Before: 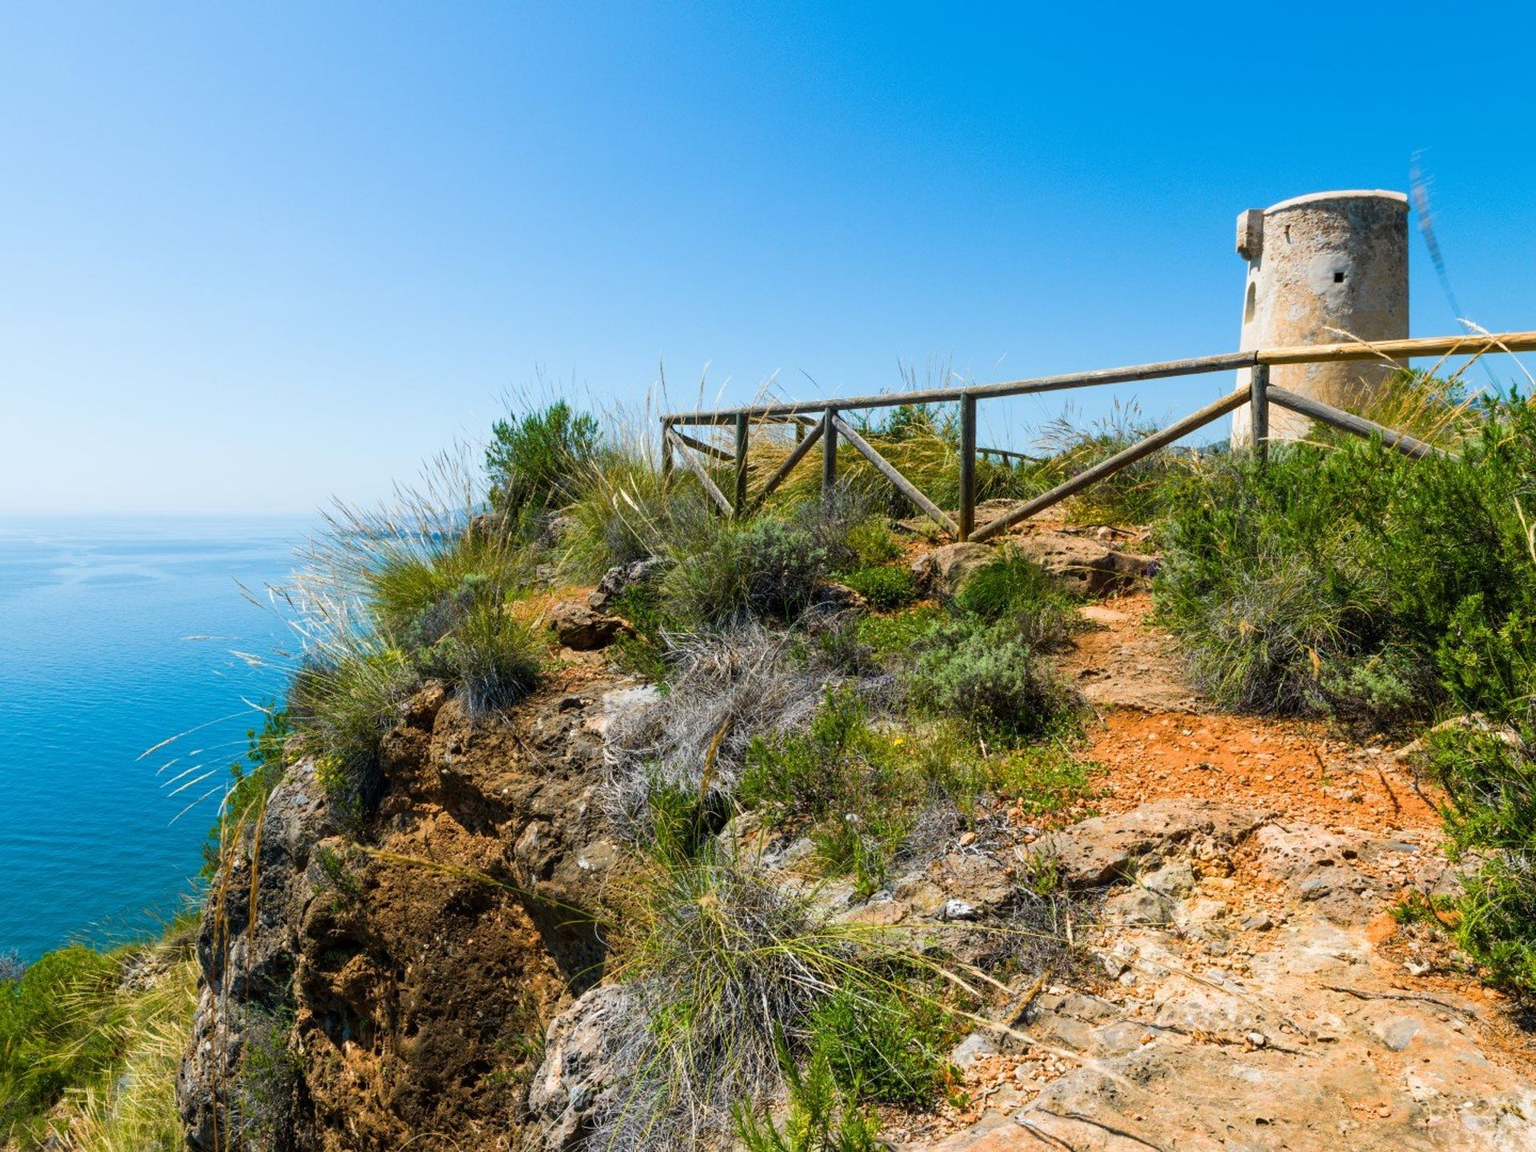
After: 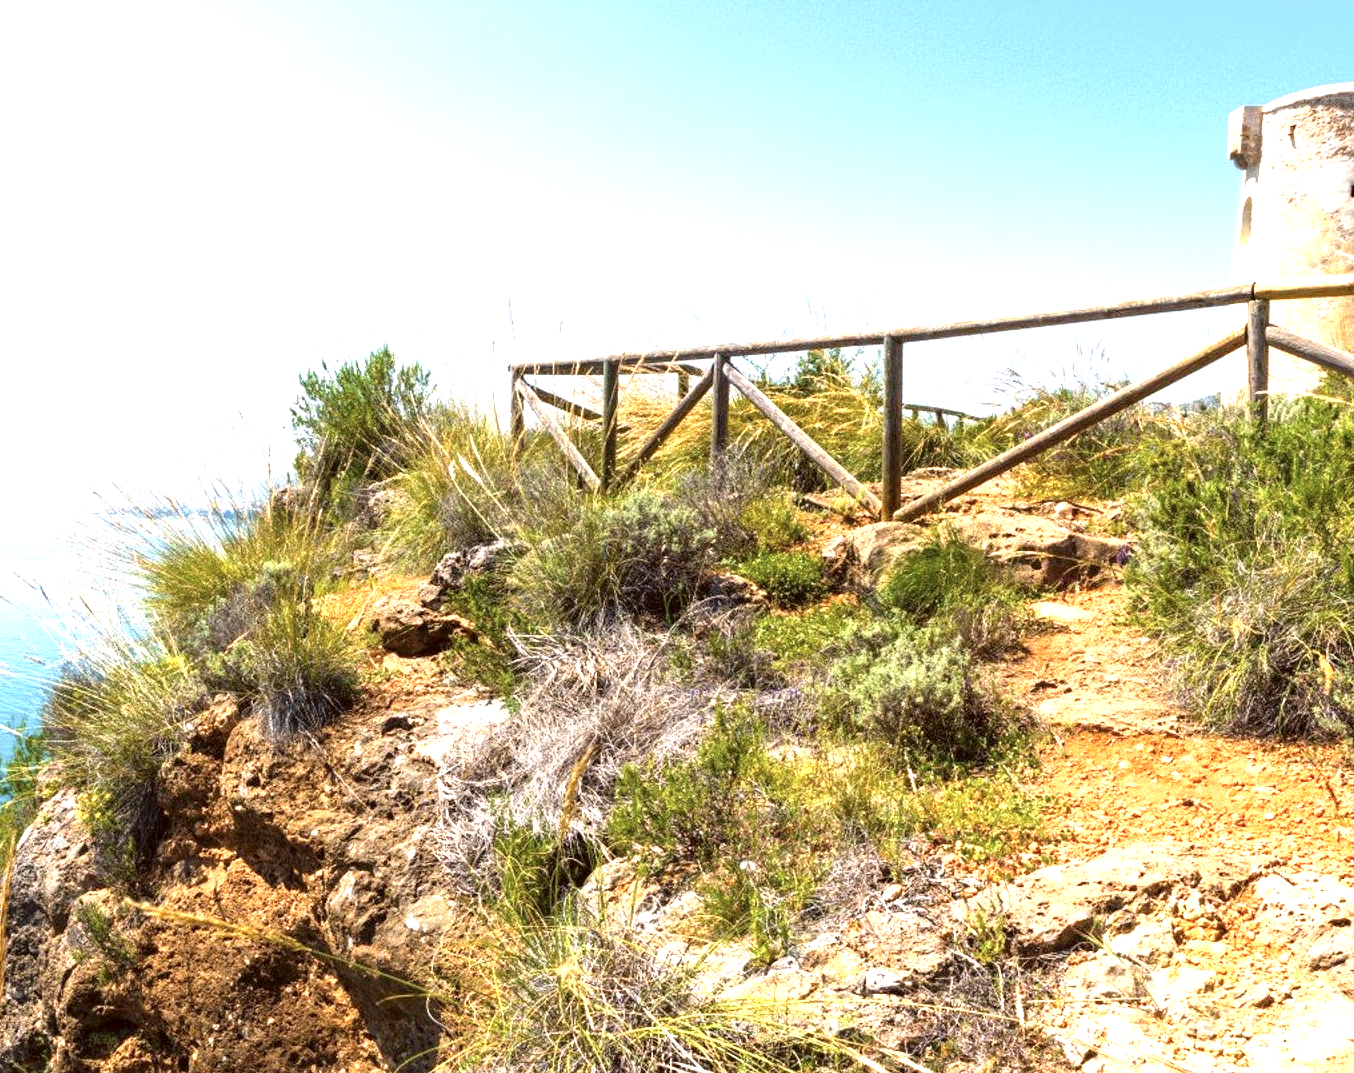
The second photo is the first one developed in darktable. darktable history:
exposure: black level correction 0, exposure 1.412 EV, compensate highlight preservation false
crop and rotate: left 16.556%, top 10.849%, right 12.872%, bottom 14.611%
color correction: highlights a* 10.18, highlights b* 9.78, shadows a* 8.71, shadows b* 8.09, saturation 0.773
